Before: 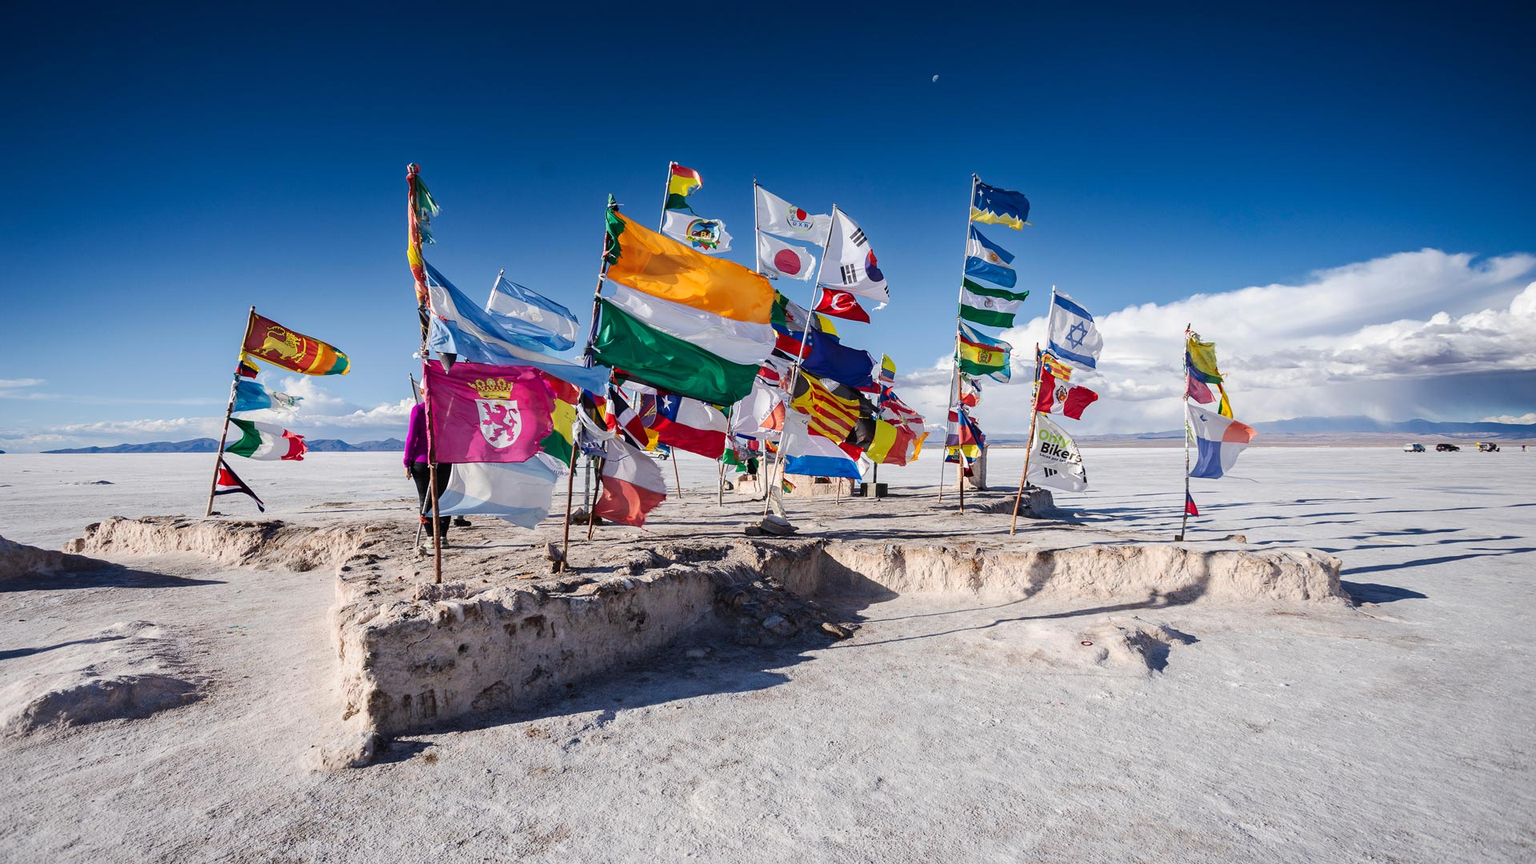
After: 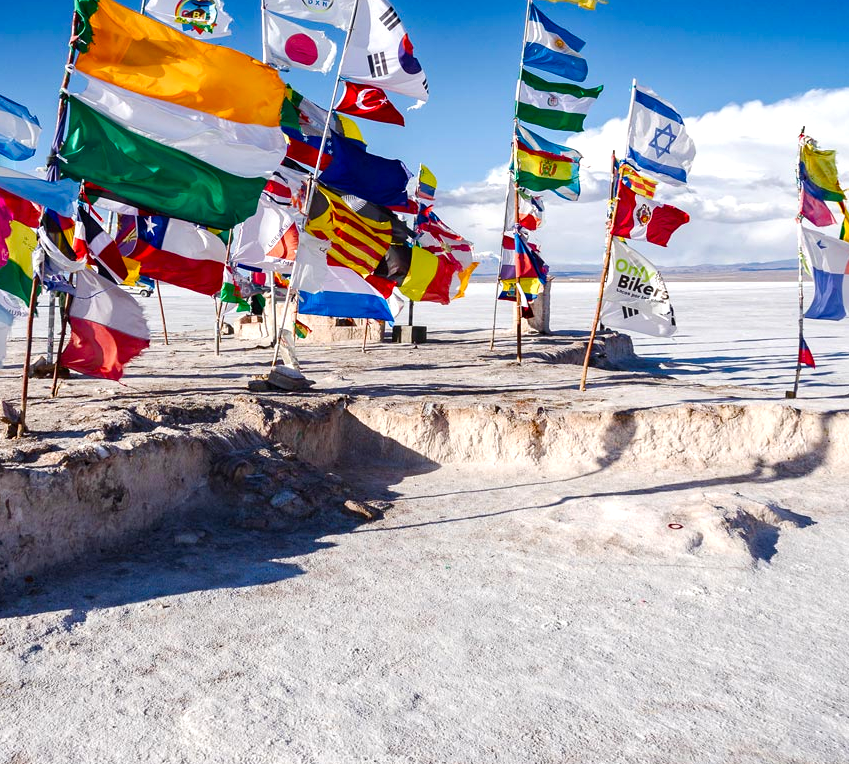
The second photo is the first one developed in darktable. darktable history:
crop: left 35.591%, top 25.809%, right 20.185%, bottom 3.378%
color balance rgb: perceptual saturation grading › global saturation 20%, perceptual saturation grading › highlights -25.753%, perceptual saturation grading › shadows 50.248%, perceptual brilliance grading › highlights 9.922%, perceptual brilliance grading › mid-tones 5.009%
